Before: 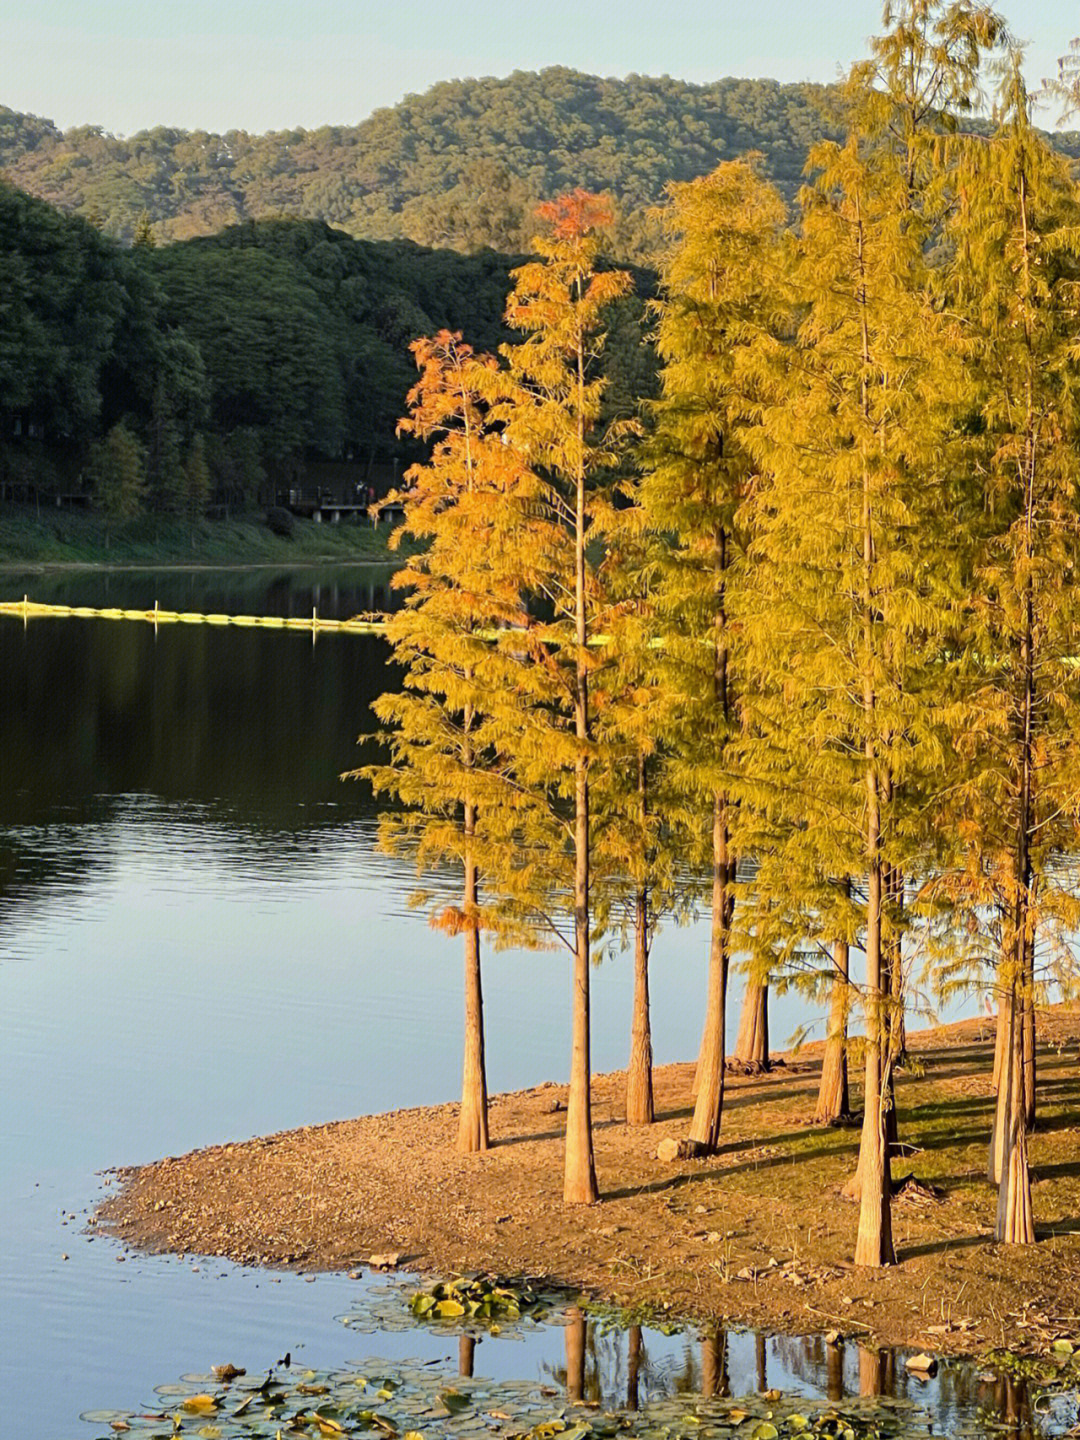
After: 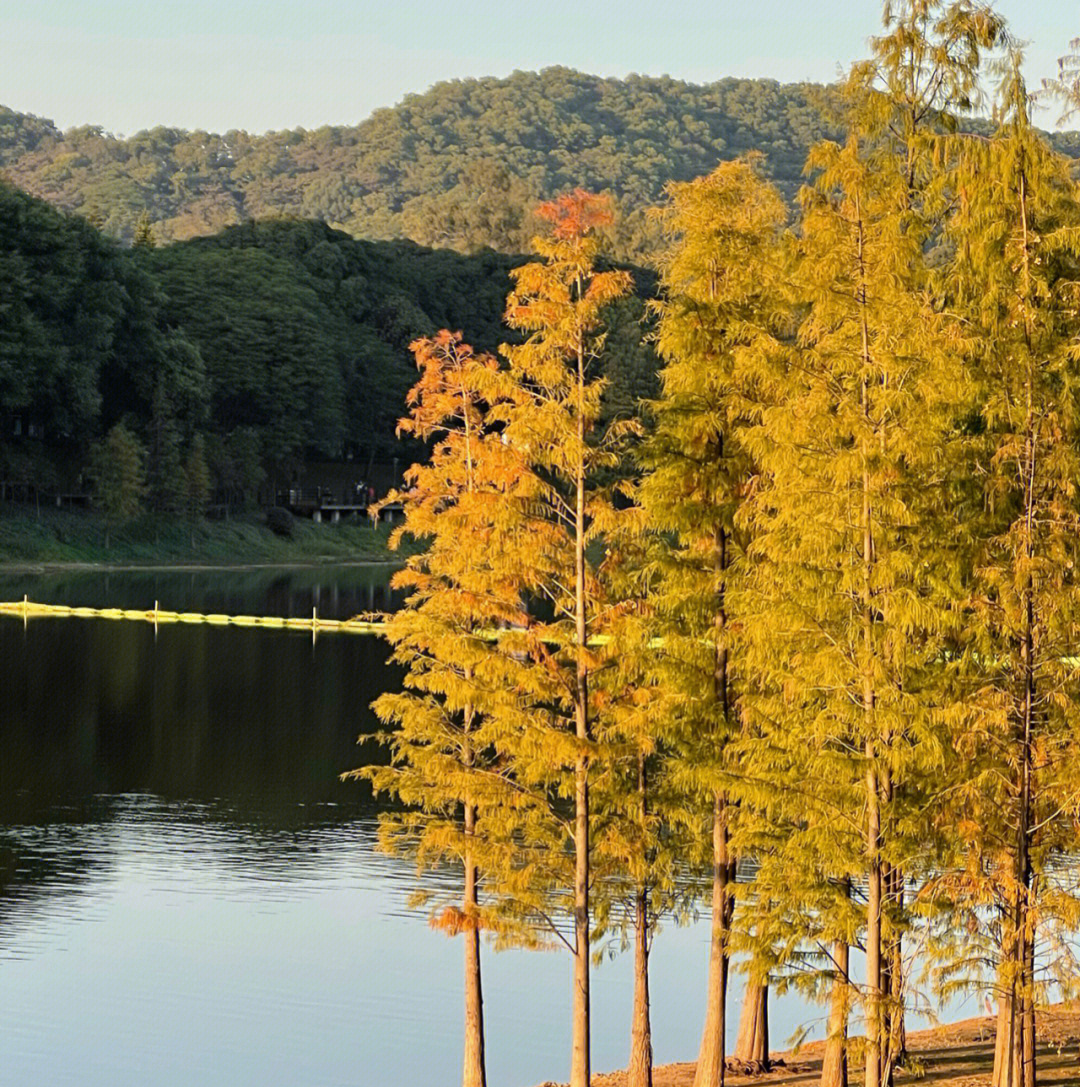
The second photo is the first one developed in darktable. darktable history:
crop: bottom 24.497%
